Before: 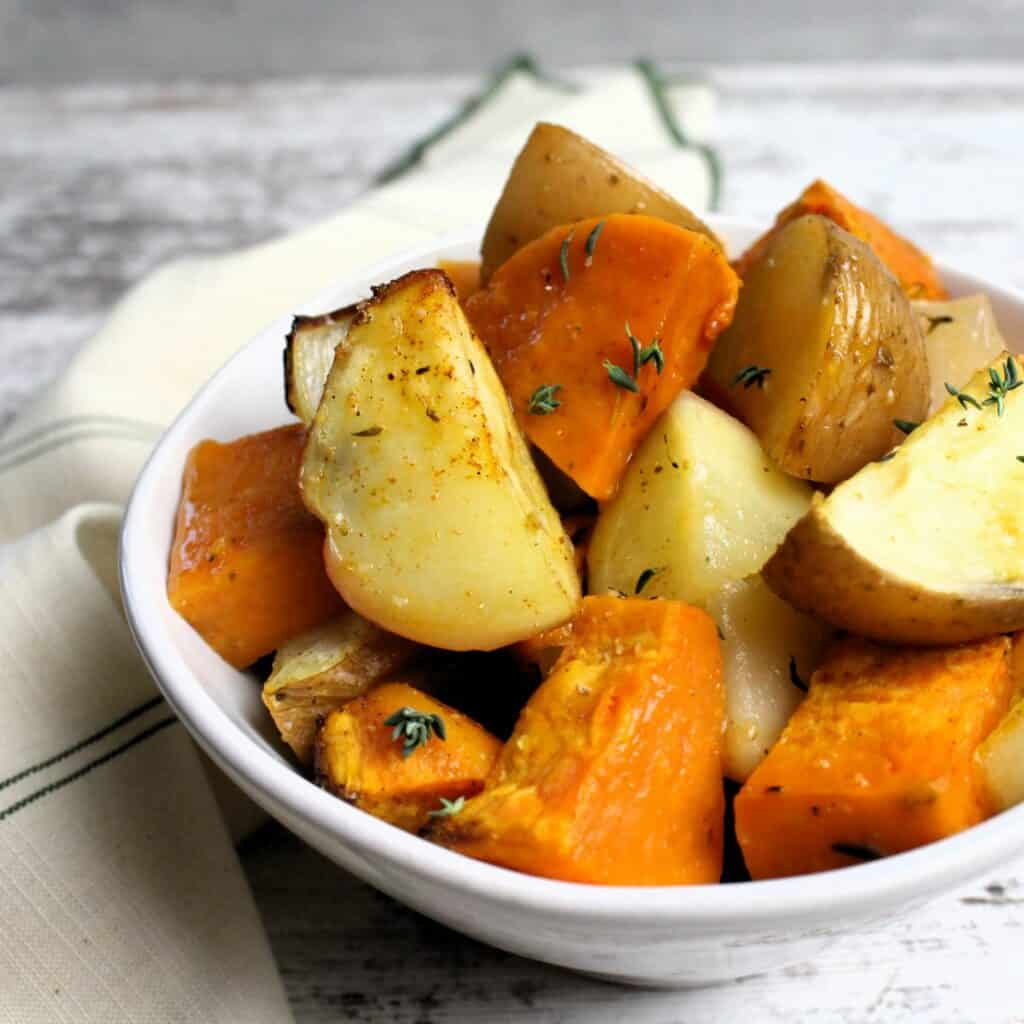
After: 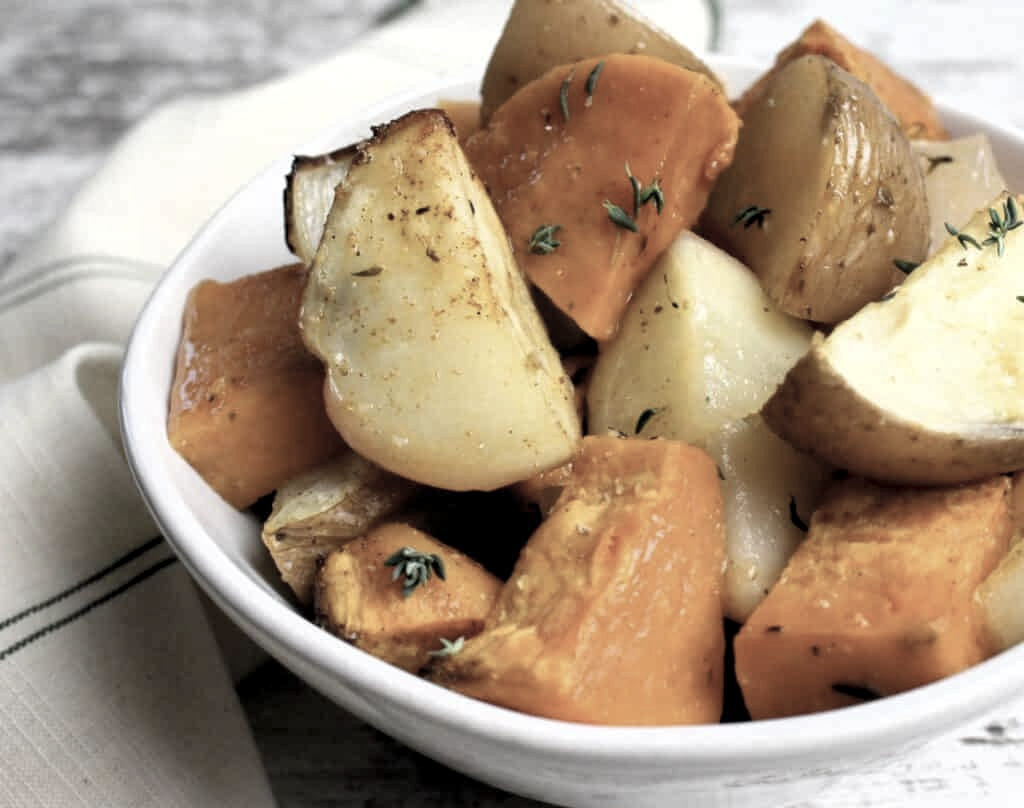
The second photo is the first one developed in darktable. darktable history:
local contrast: highlights 102%, shadows 99%, detail 119%, midtone range 0.2
color correction: highlights b* -0.037, saturation 0.485
crop and rotate: top 15.718%, bottom 5.325%
